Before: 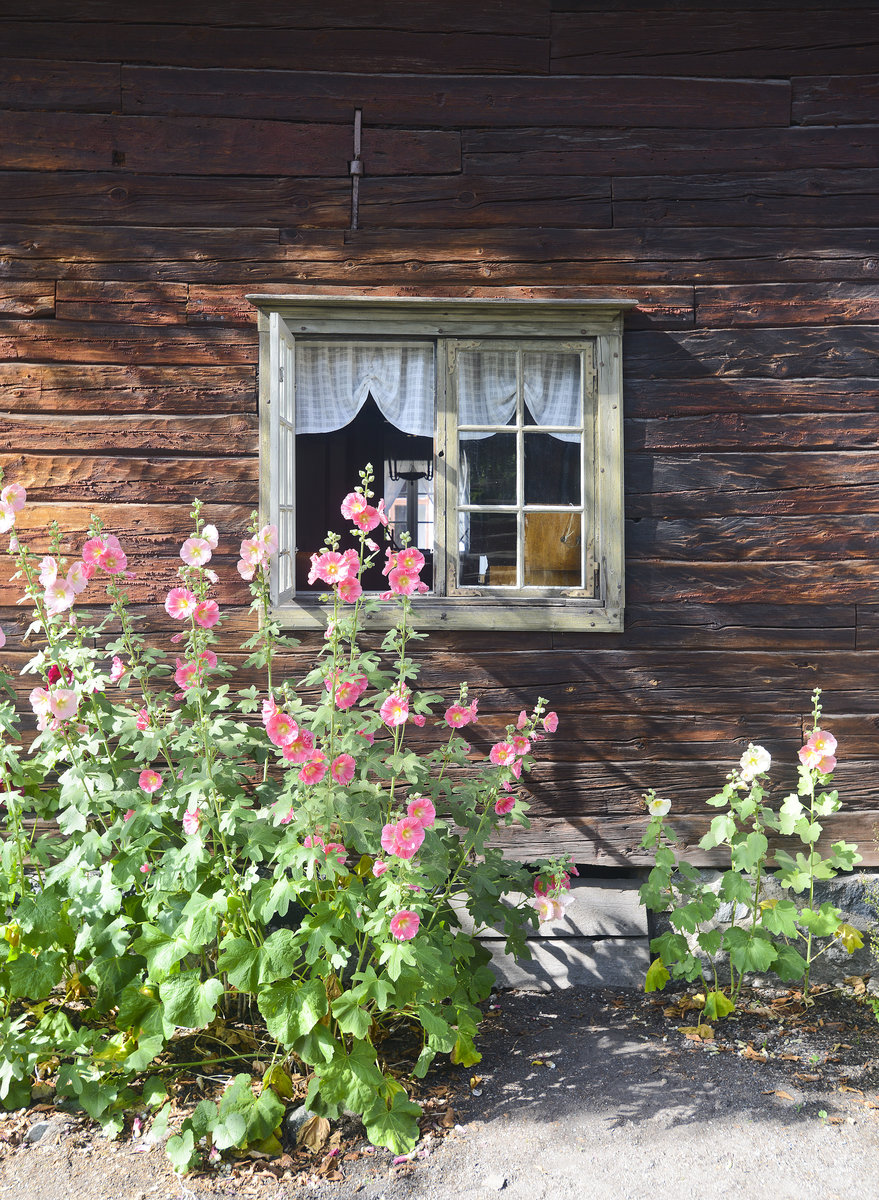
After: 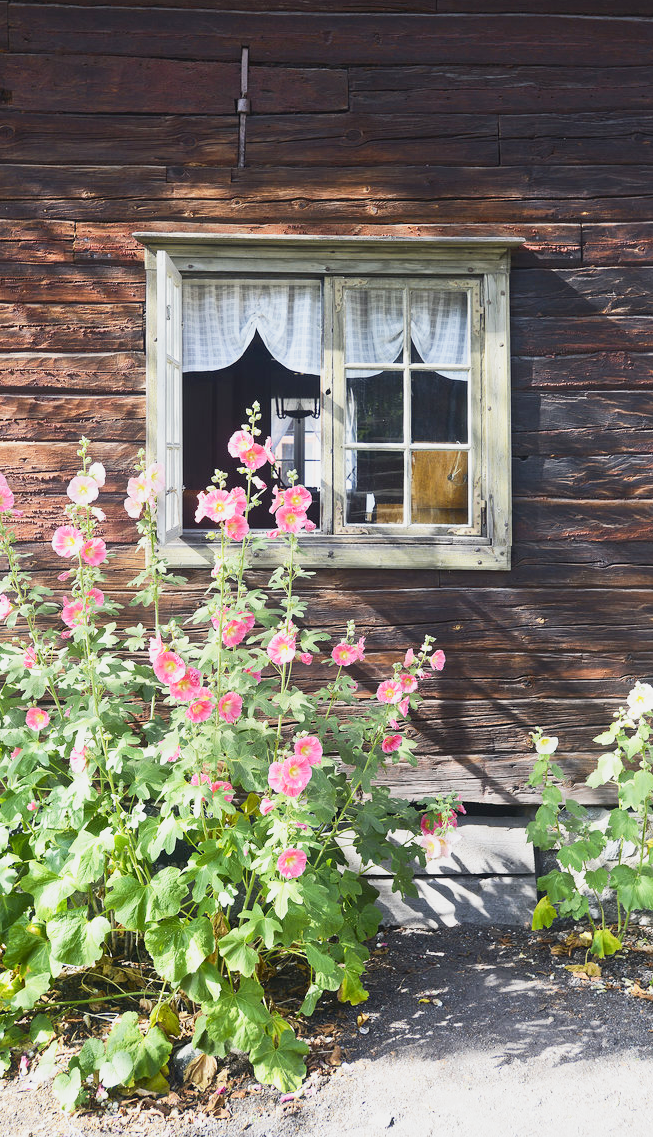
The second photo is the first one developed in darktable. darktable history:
base curve: curves: ch0 [(0, 0) (0.088, 0.125) (0.176, 0.251) (0.354, 0.501) (0.613, 0.749) (1, 0.877)], preserve colors none
contrast brightness saturation: contrast 0.073
crop and rotate: left 13.062%, top 5.24%, right 12.608%
